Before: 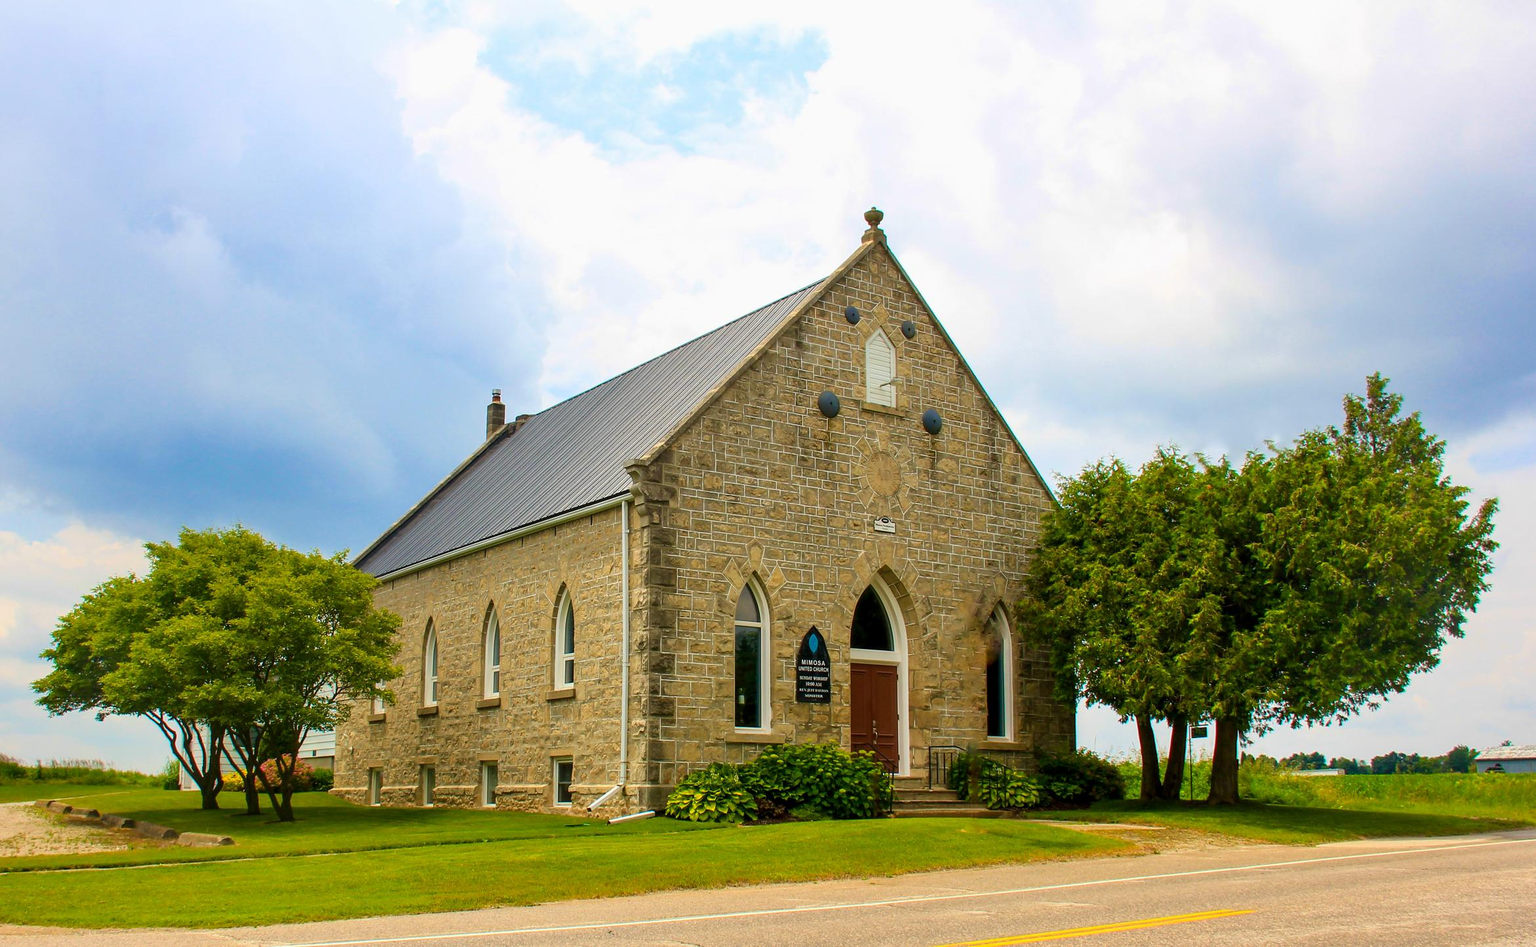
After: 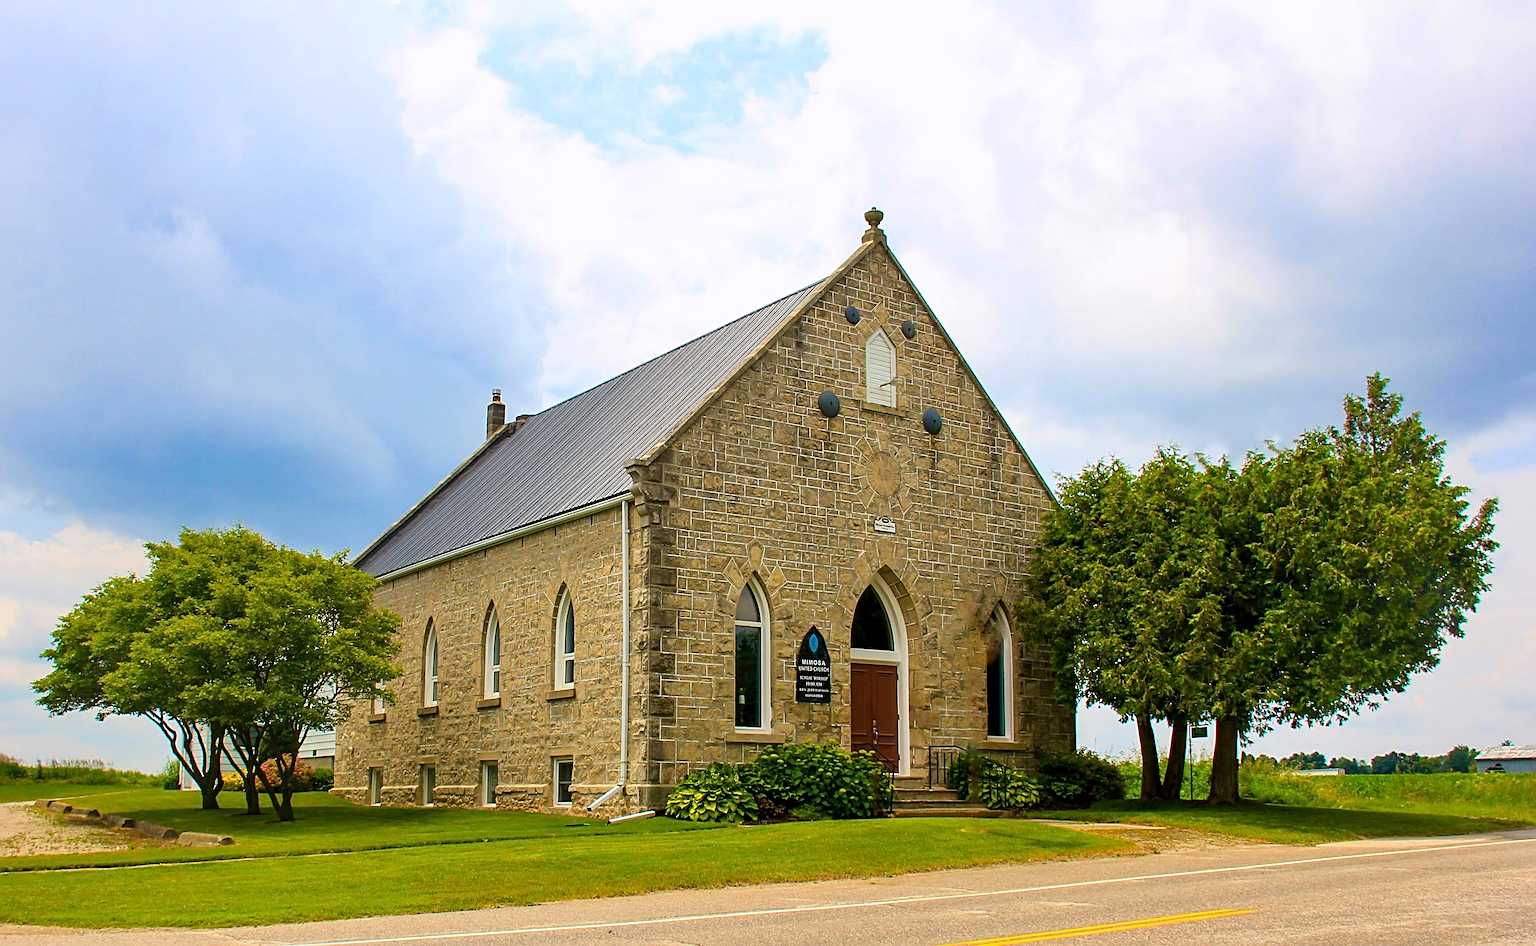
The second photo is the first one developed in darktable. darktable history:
white balance: red 1.004, blue 1.024
sharpen: radius 2.767
